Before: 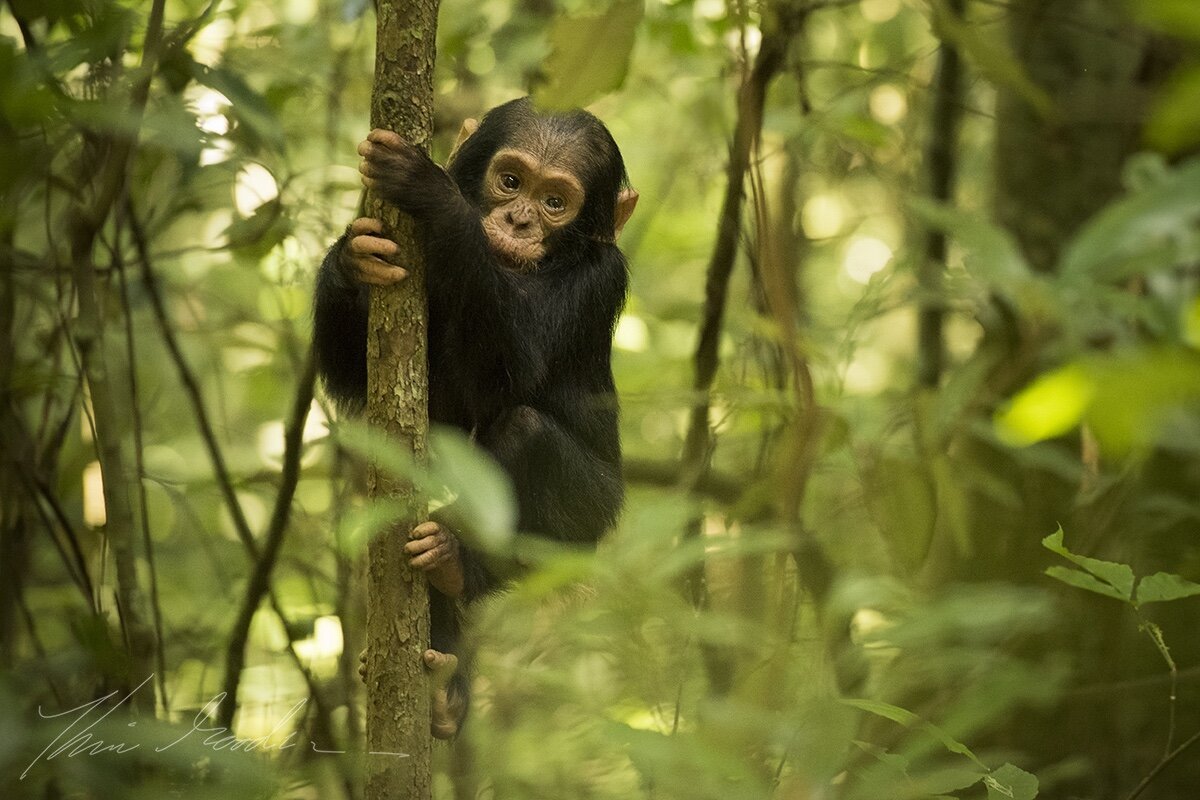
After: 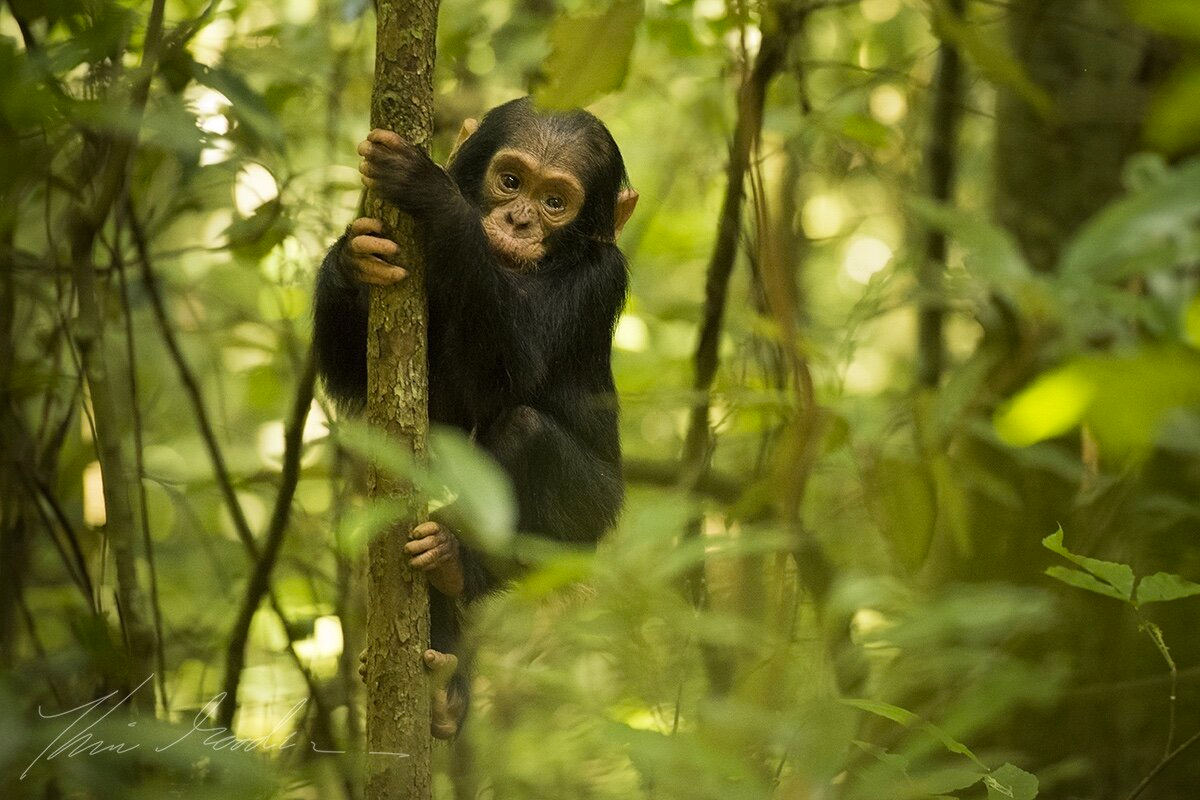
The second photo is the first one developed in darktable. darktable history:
tone equalizer: on, module defaults
color balance rgb: perceptual saturation grading › global saturation 10%, global vibrance 10%
